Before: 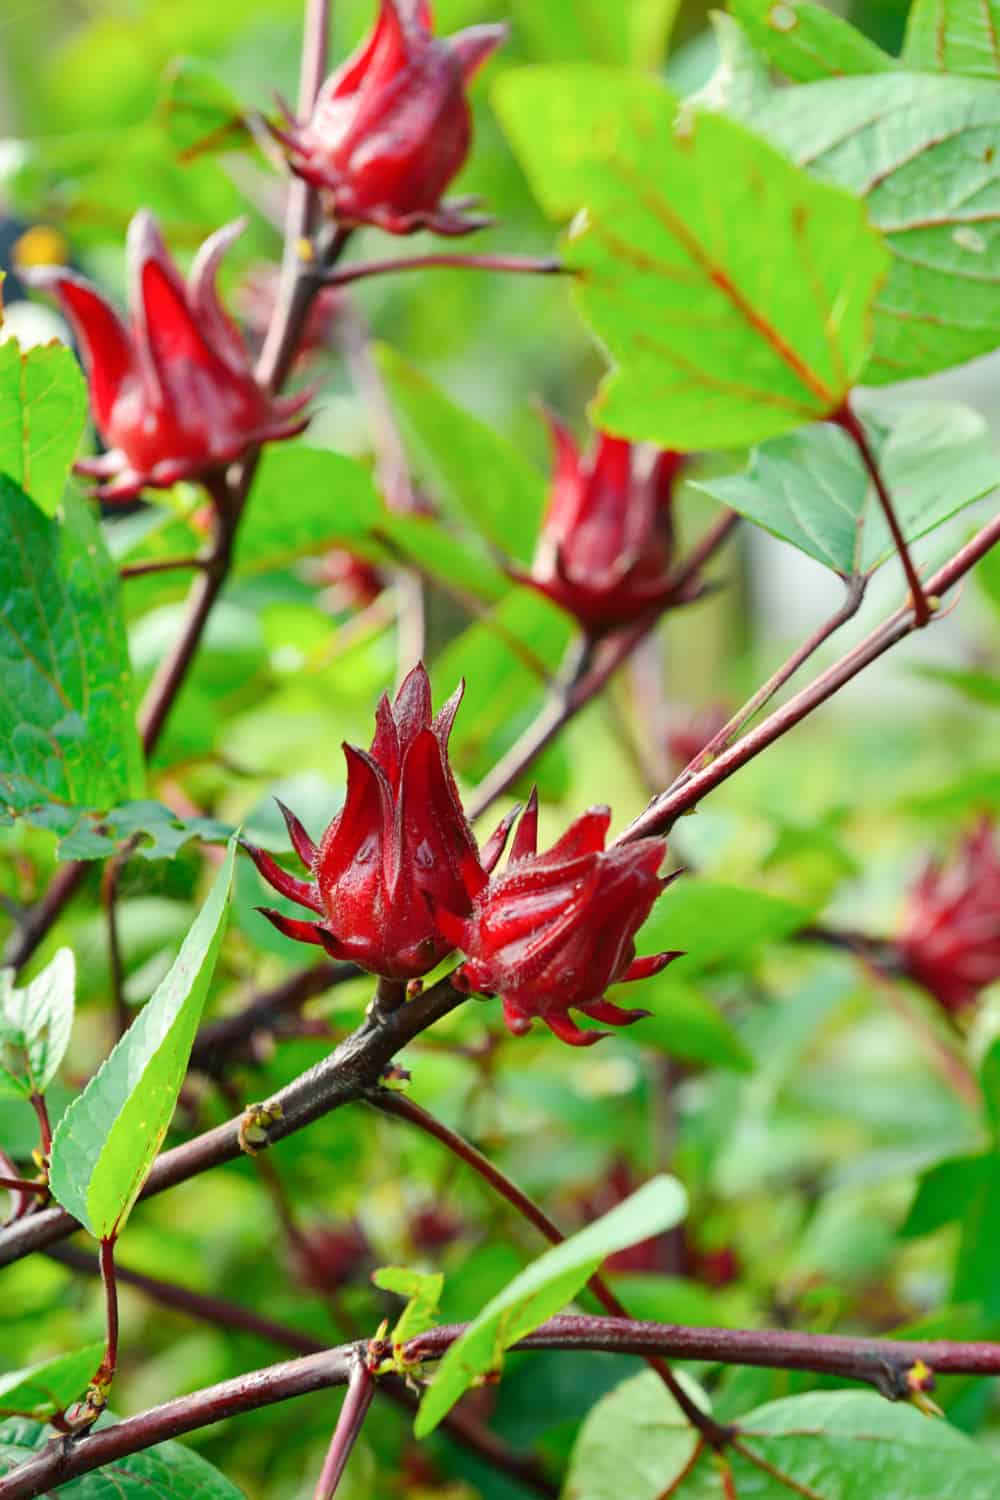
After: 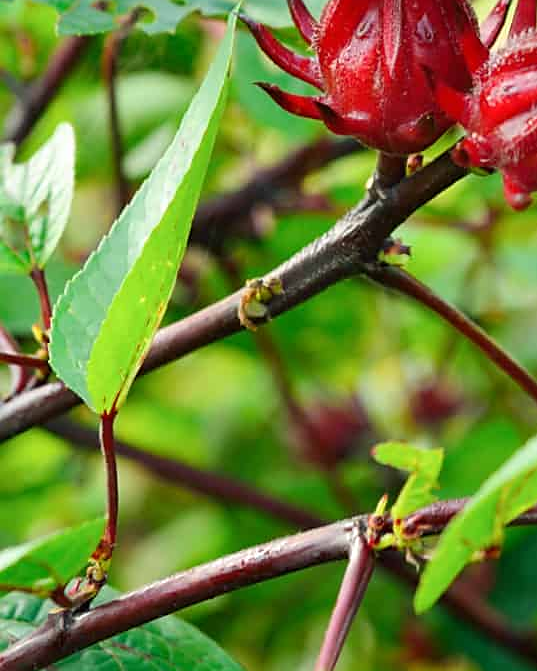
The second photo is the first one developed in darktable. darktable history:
sharpen: radius 1.861, amount 0.4, threshold 1.261
crop and rotate: top 55.024%, right 46.257%, bottom 0.19%
